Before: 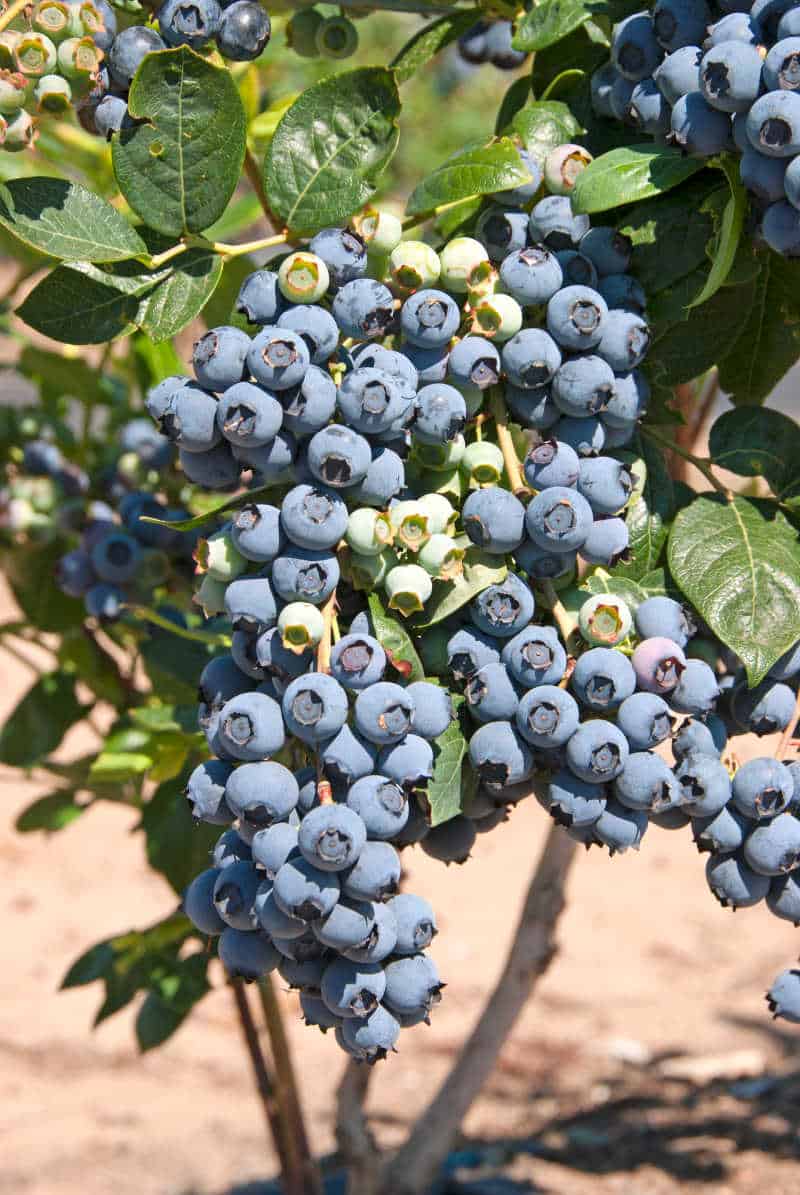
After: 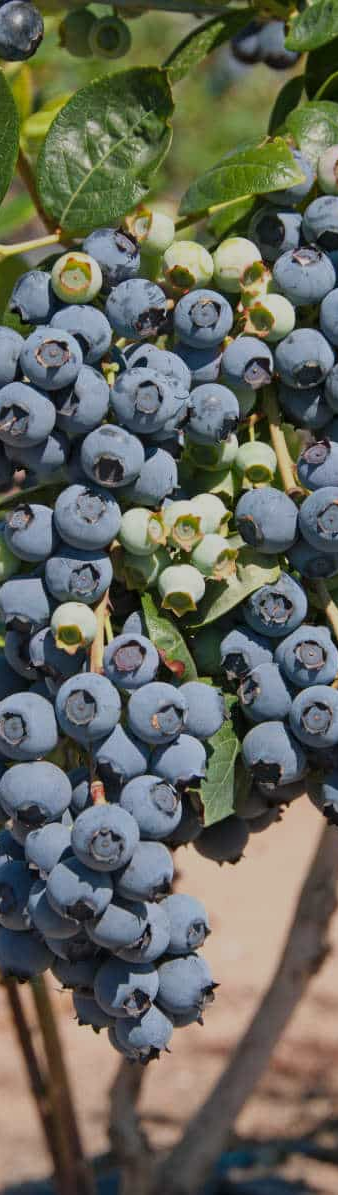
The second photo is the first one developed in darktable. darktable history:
crop: left 28.487%, right 29.184%
exposure: black level correction 0, exposure -0.732 EV, compensate exposure bias true, compensate highlight preservation false
